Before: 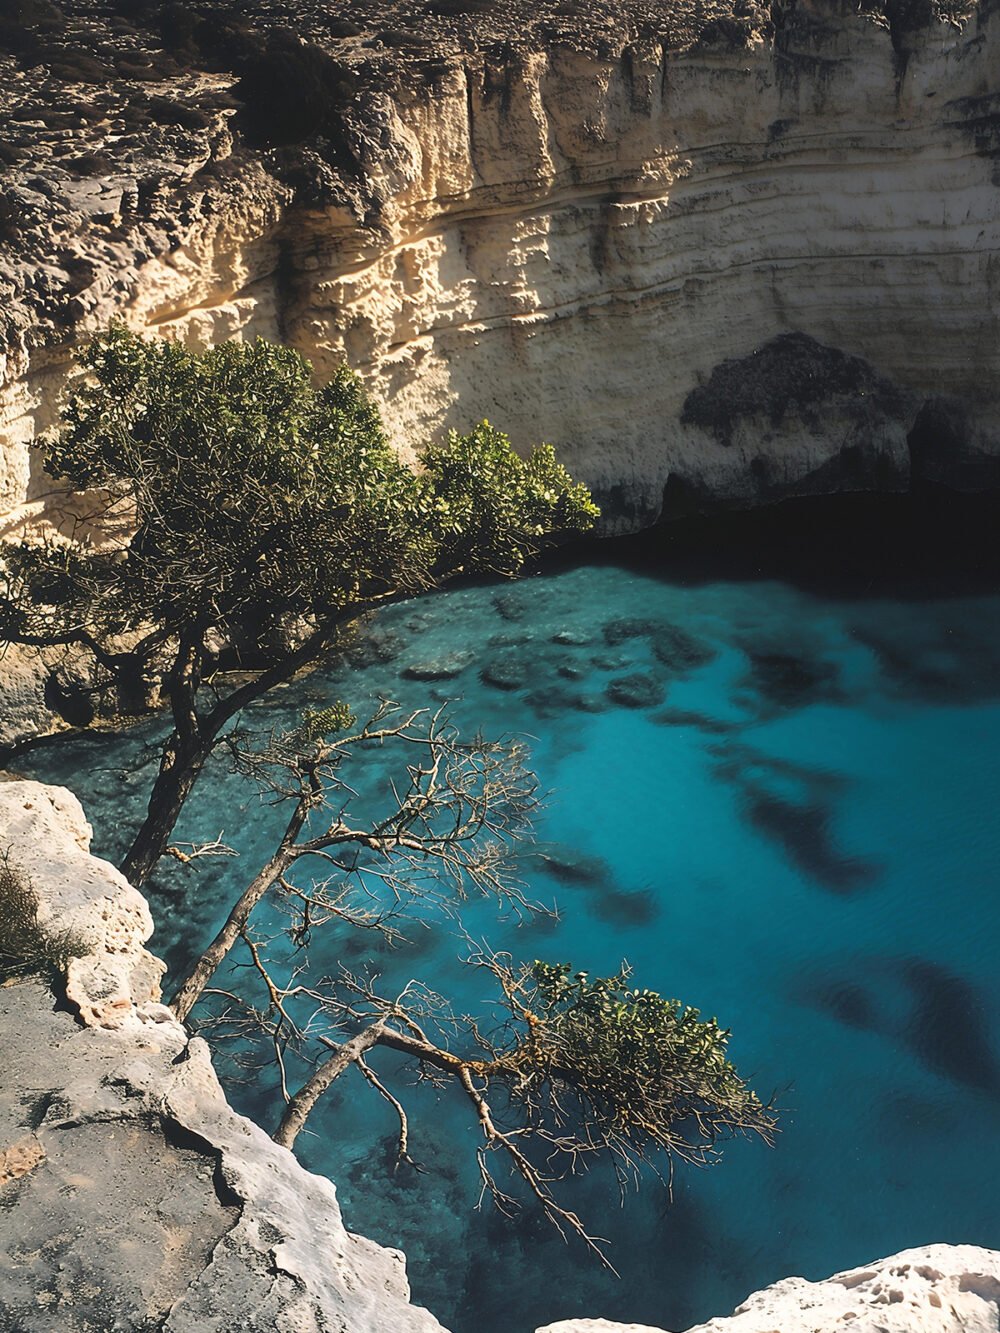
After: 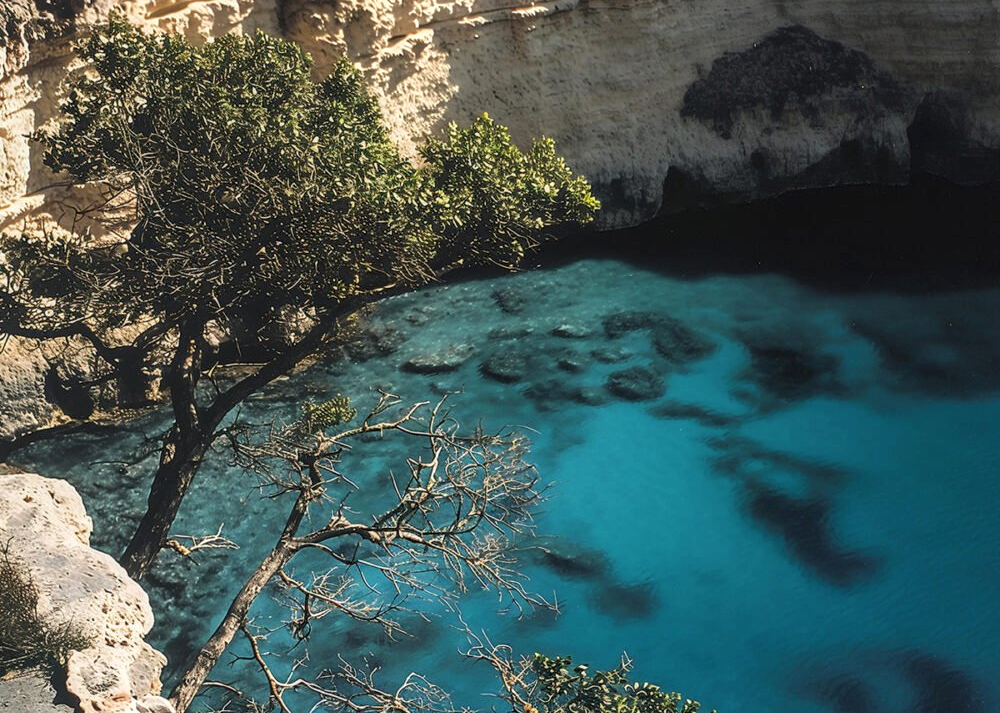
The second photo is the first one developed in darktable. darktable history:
crop and rotate: top 23.043%, bottom 23.437%
local contrast: on, module defaults
